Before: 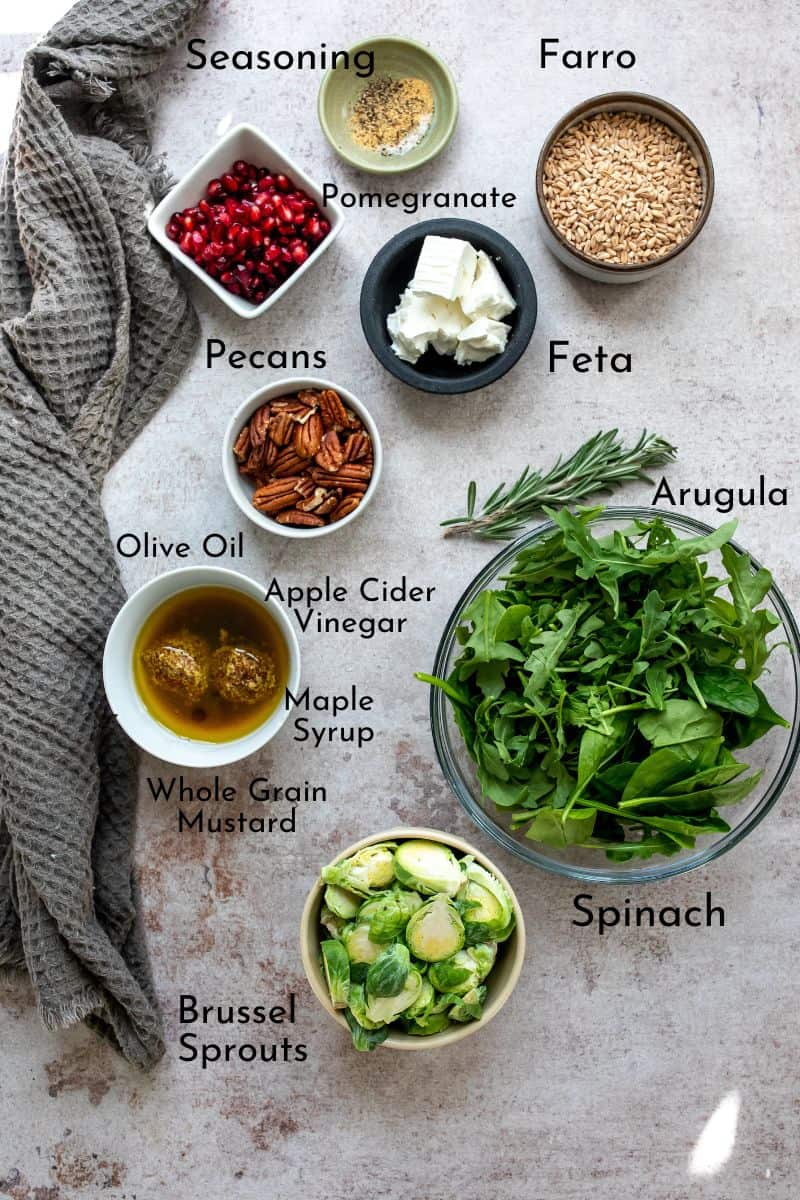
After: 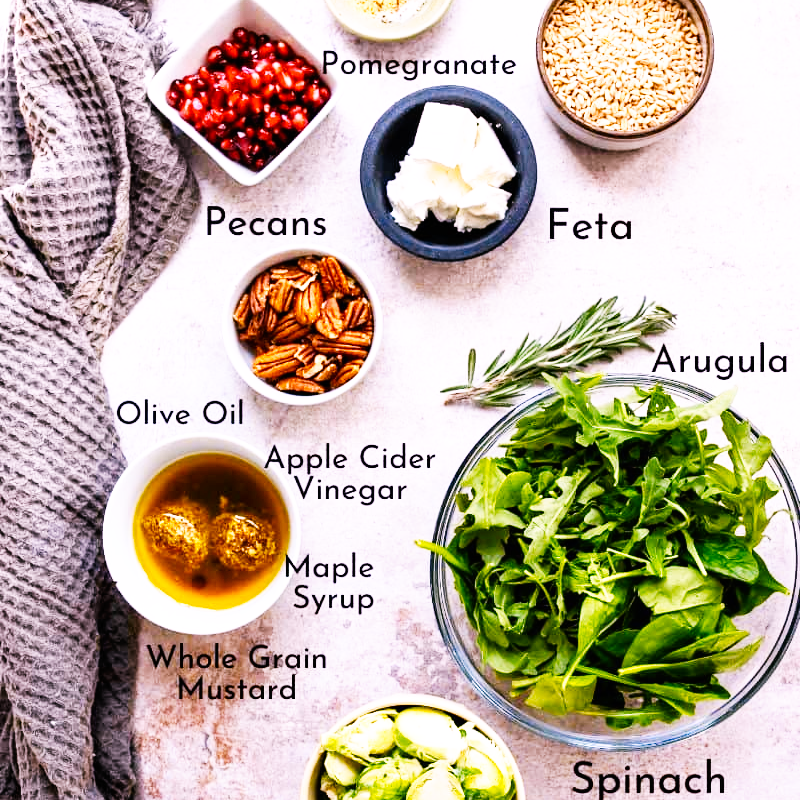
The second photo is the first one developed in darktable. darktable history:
crop: top 11.166%, bottom 22.168%
base curve: curves: ch0 [(0, 0) (0.007, 0.004) (0.027, 0.03) (0.046, 0.07) (0.207, 0.54) (0.442, 0.872) (0.673, 0.972) (1, 1)], preserve colors none
color contrast: green-magenta contrast 0.85, blue-yellow contrast 1.25, unbound 0
white balance: red 1.188, blue 1.11
